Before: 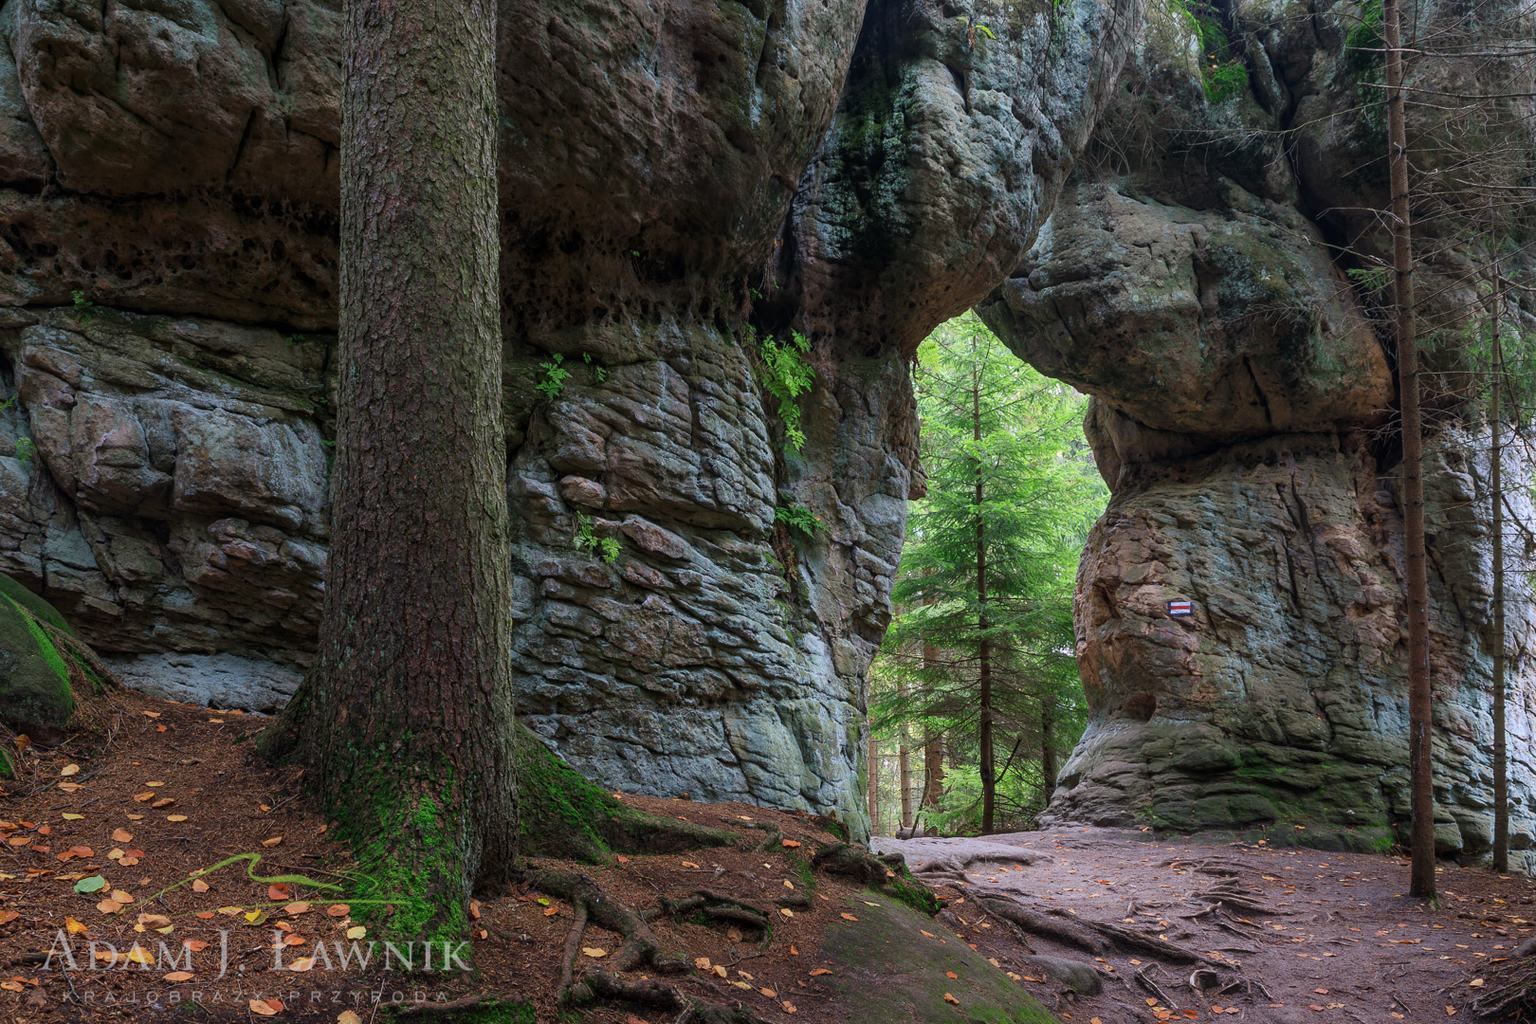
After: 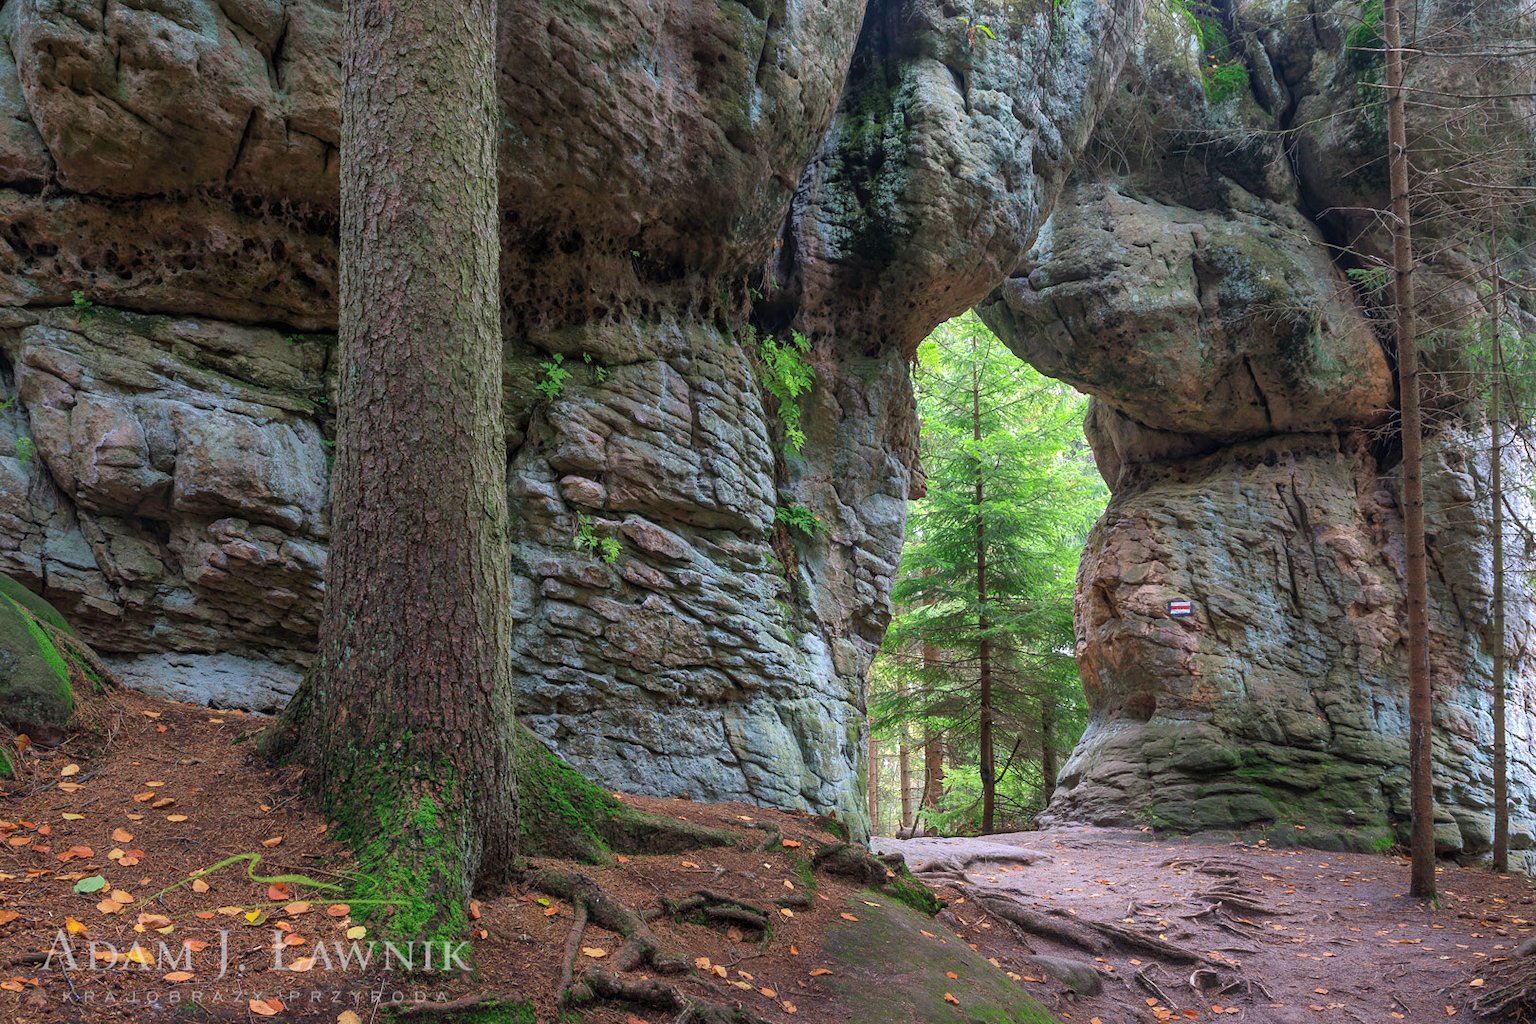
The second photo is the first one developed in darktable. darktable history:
shadows and highlights: on, module defaults
exposure: exposure 0.515 EV, compensate highlight preservation false
